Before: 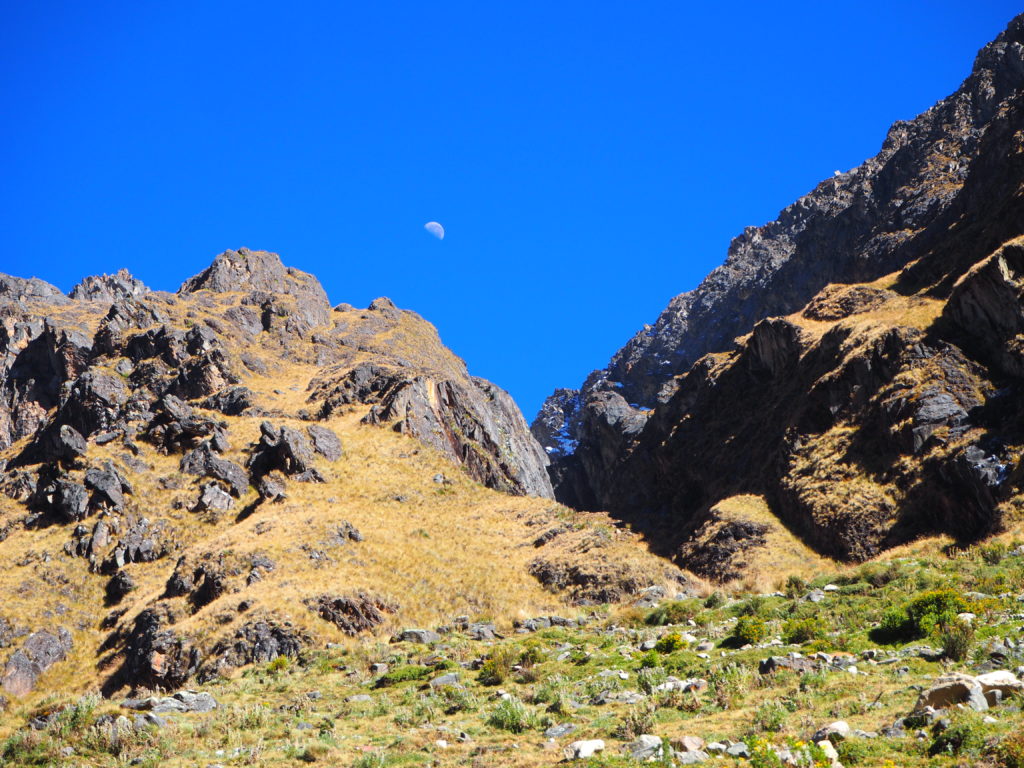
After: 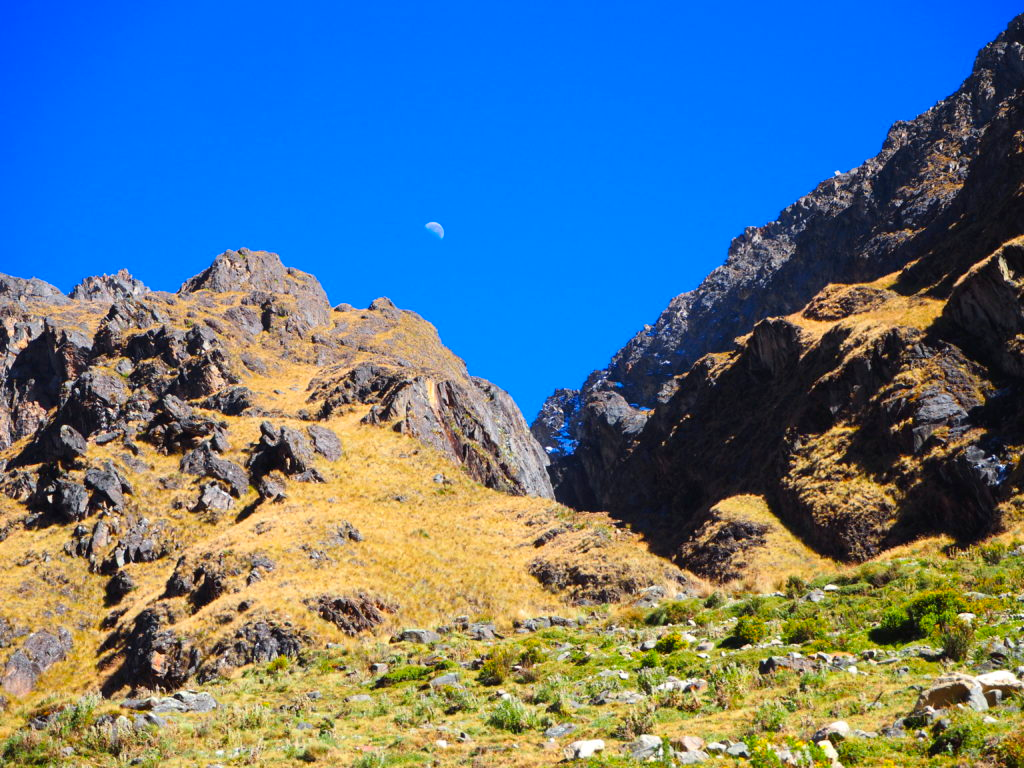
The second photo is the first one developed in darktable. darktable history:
contrast brightness saturation: contrast 0.092, saturation 0.281
